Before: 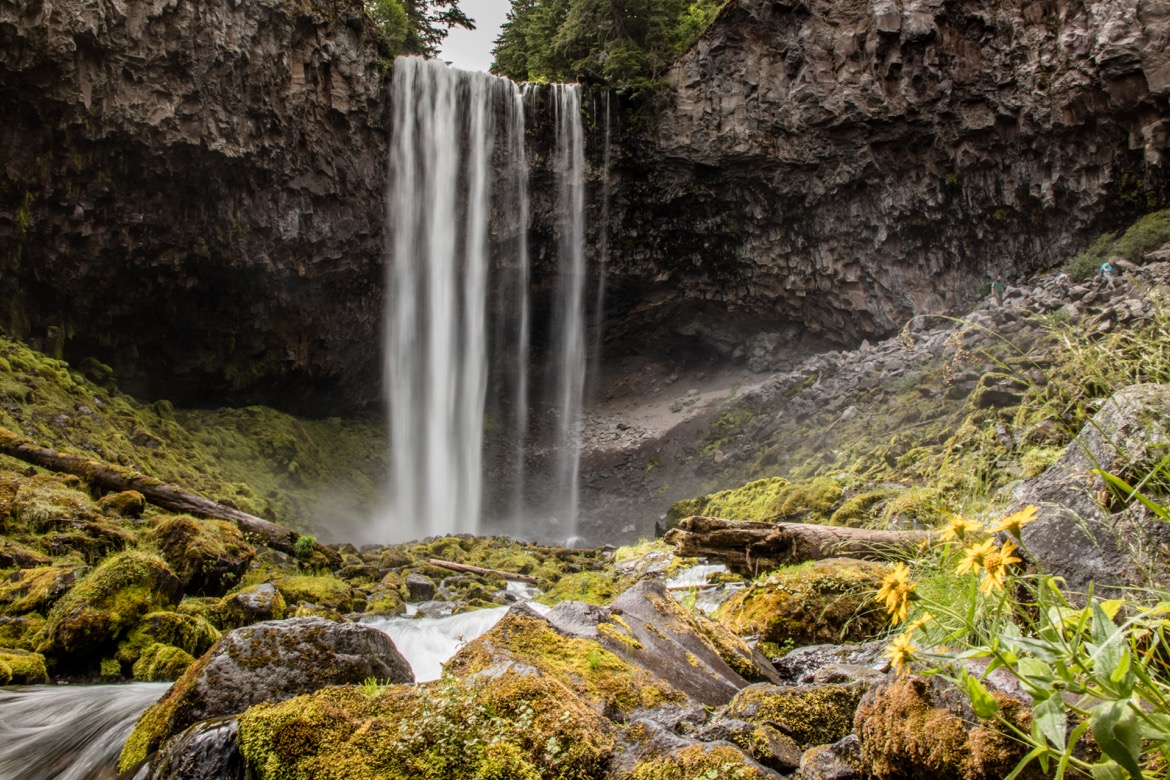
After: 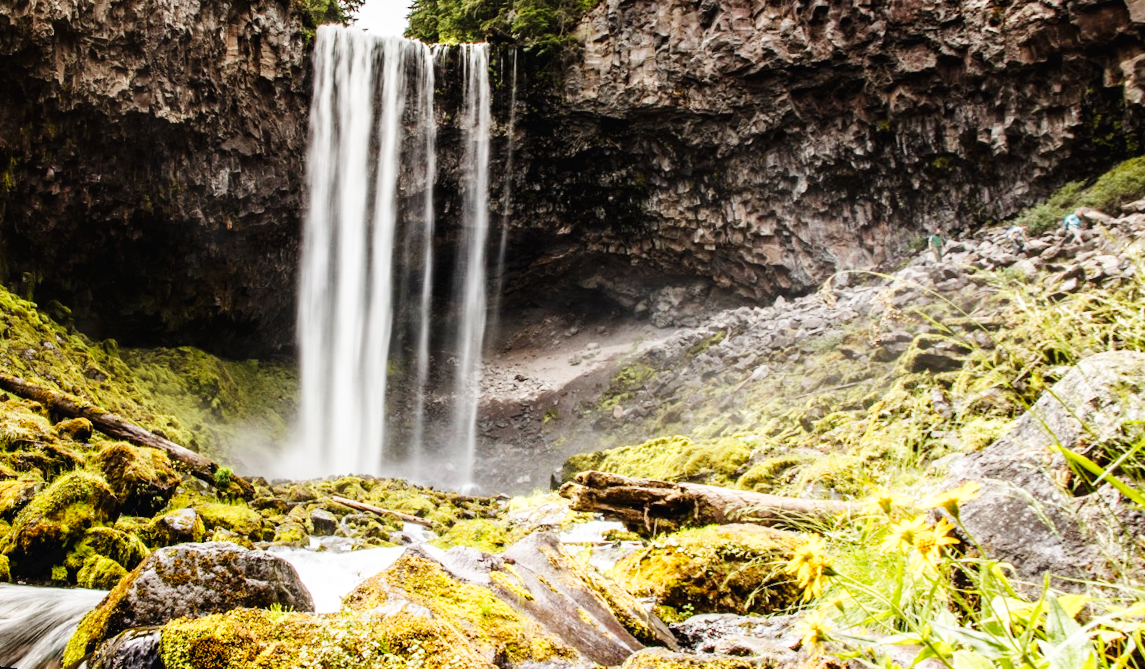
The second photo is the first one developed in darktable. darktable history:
rotate and perspective: rotation 1.69°, lens shift (vertical) -0.023, lens shift (horizontal) -0.291, crop left 0.025, crop right 0.988, crop top 0.092, crop bottom 0.842
base curve: curves: ch0 [(0, 0.003) (0.001, 0.002) (0.006, 0.004) (0.02, 0.022) (0.048, 0.086) (0.094, 0.234) (0.162, 0.431) (0.258, 0.629) (0.385, 0.8) (0.548, 0.918) (0.751, 0.988) (1, 1)], preserve colors none
